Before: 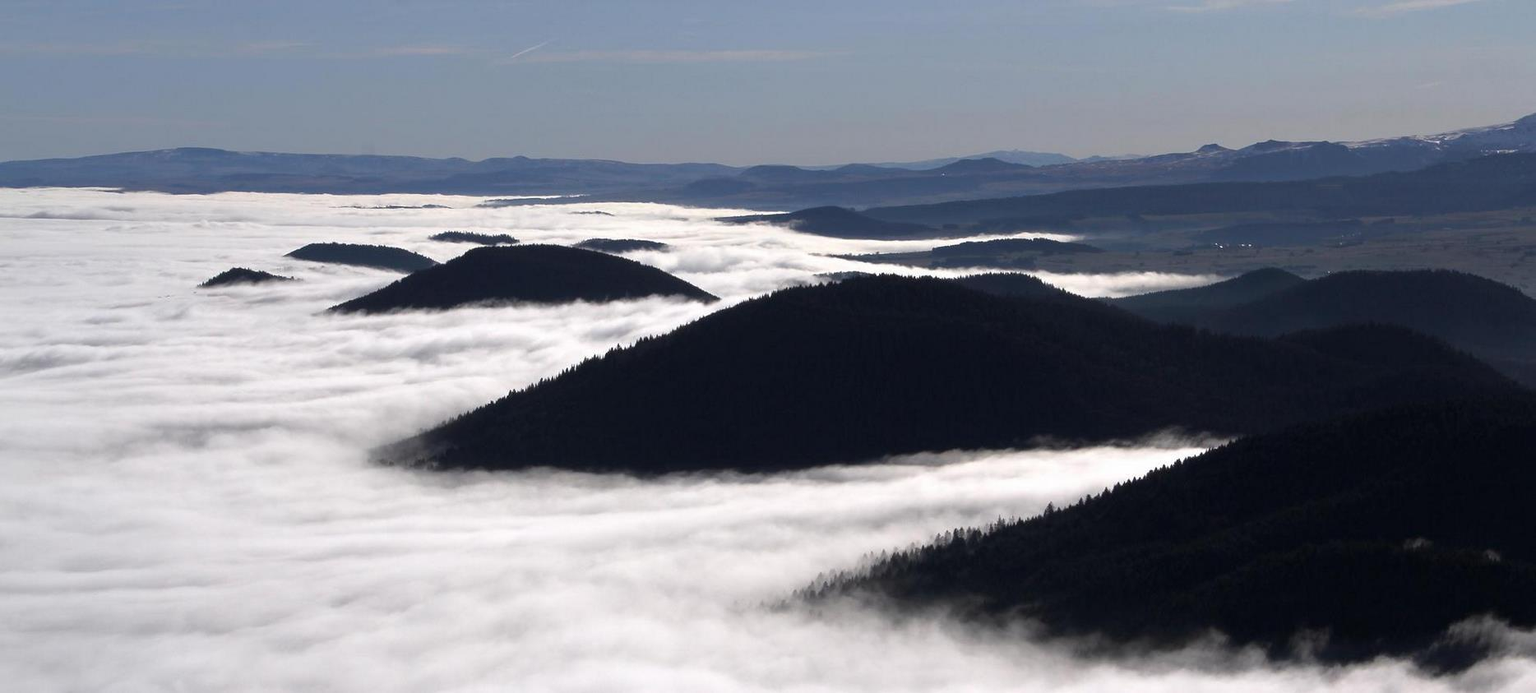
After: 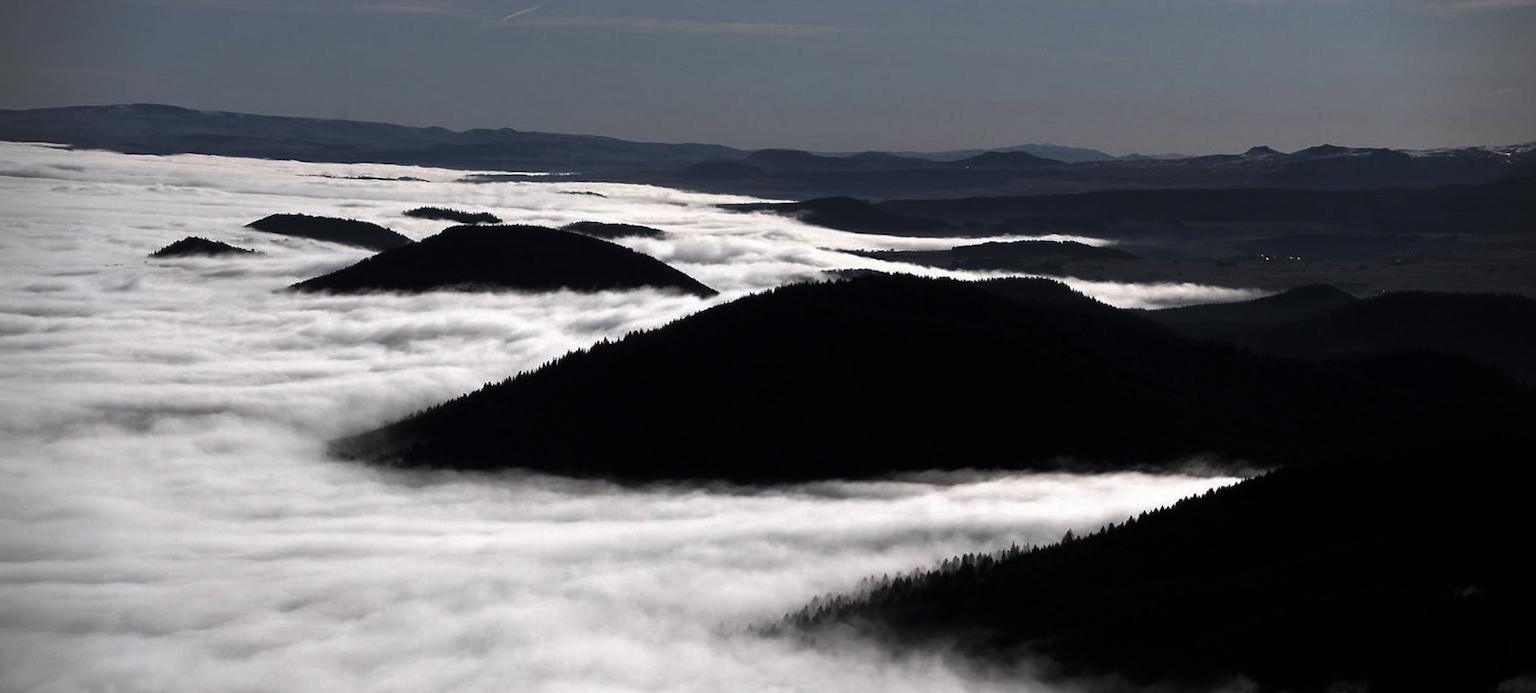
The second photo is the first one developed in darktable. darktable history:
crop and rotate: angle -2.38°
vignetting: fall-off start 88.03%, fall-off radius 24.9%
levels: levels [0, 0.618, 1]
